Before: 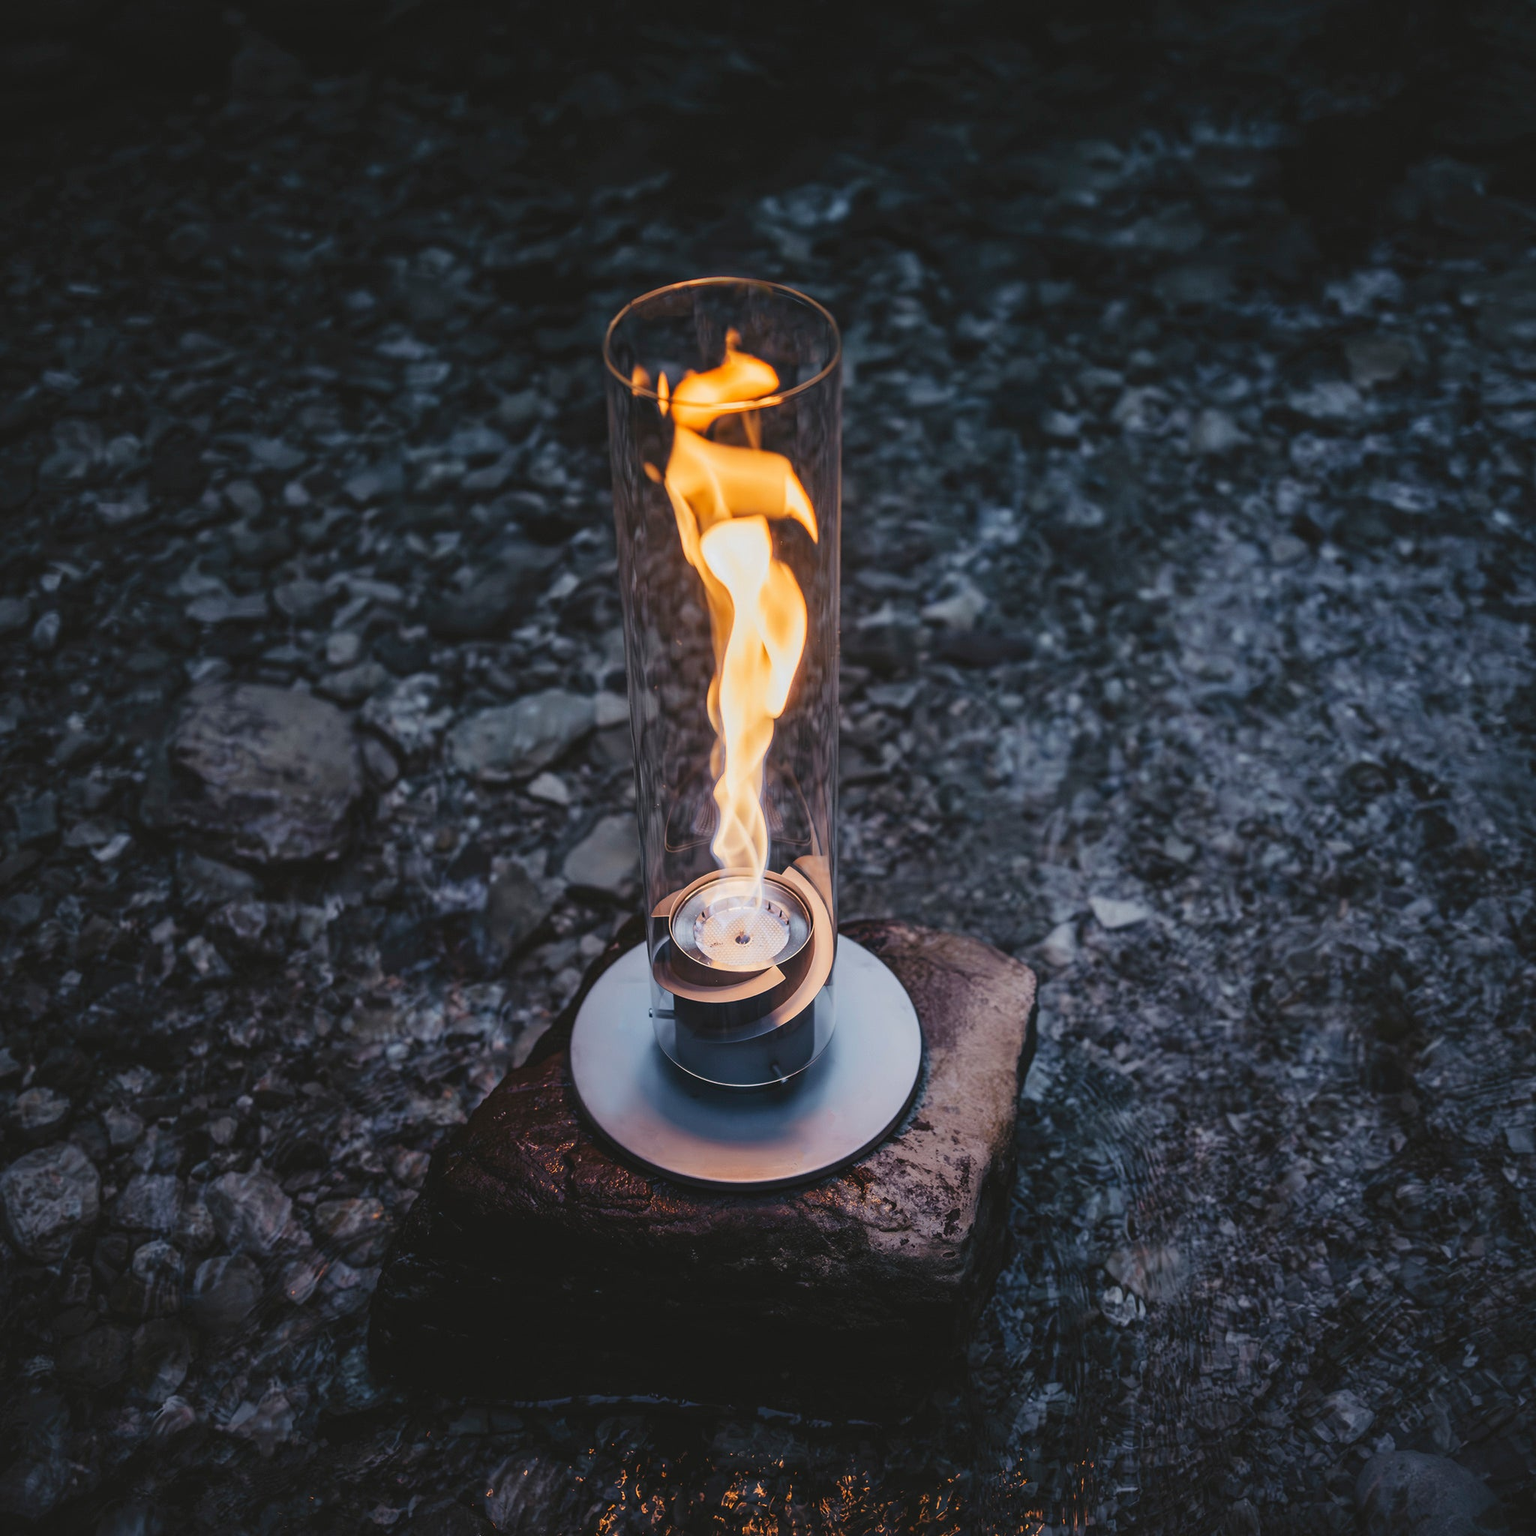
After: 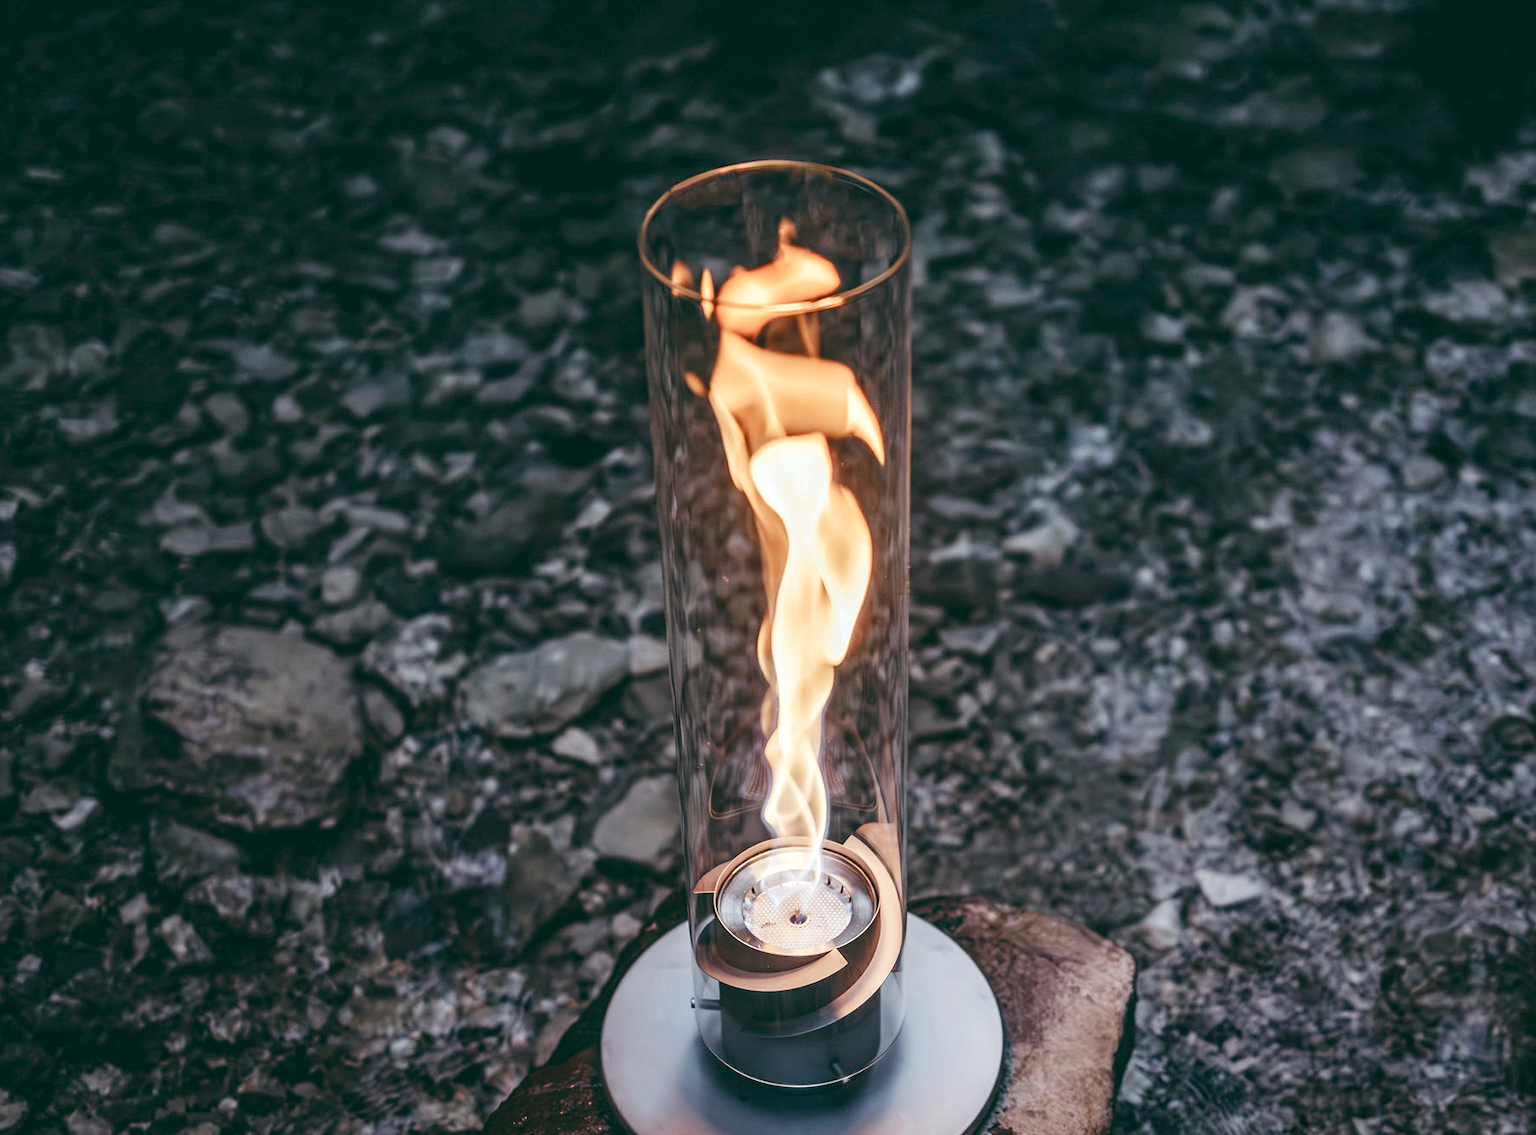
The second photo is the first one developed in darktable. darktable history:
crop: left 3.015%, top 8.969%, right 9.647%, bottom 26.457%
color balance: lift [1, 0.994, 1.002, 1.006], gamma [0.957, 1.081, 1.016, 0.919], gain [0.97, 0.972, 1.01, 1.028], input saturation 91.06%, output saturation 79.8%
local contrast: on, module defaults
color balance rgb: perceptual saturation grading › global saturation 20%, perceptual saturation grading › highlights -50%, perceptual saturation grading › shadows 30%, perceptual brilliance grading › global brilliance 10%, perceptual brilliance grading › shadows 15%
